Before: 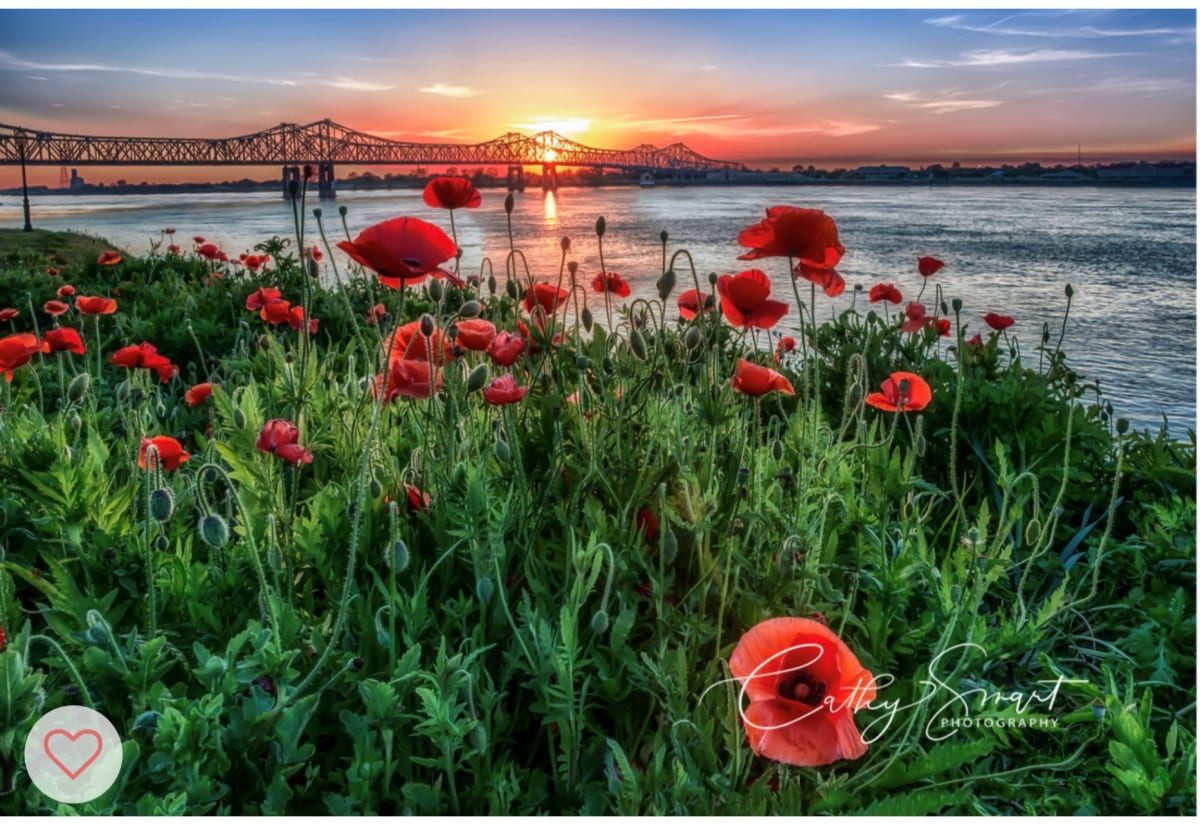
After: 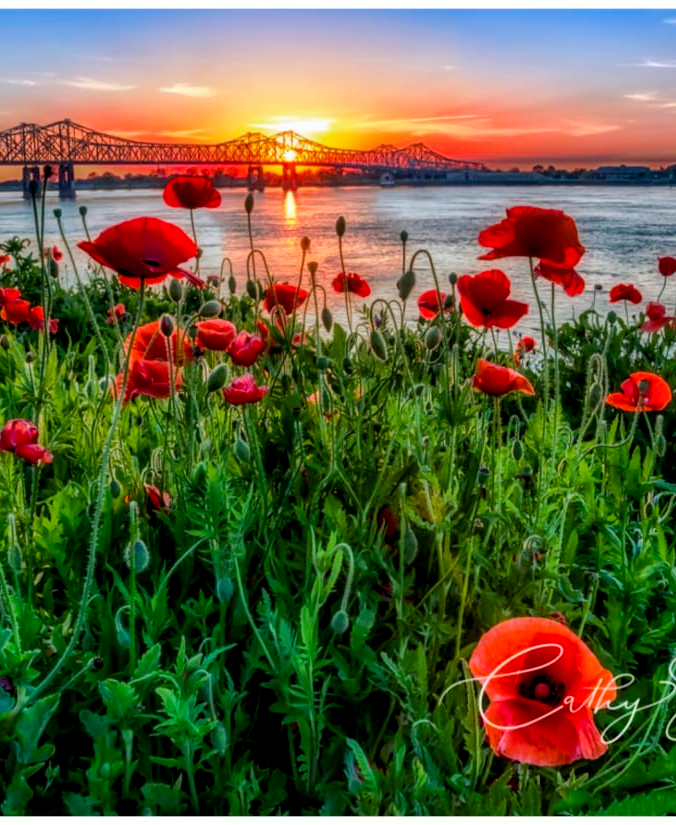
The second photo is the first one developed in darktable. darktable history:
color balance rgb: global offset › luminance -0.501%, white fulcrum 1 EV, perceptual saturation grading › global saturation 39.426%, perceptual brilliance grading › mid-tones 9.464%, perceptual brilliance grading › shadows 15.133%, global vibrance 9.253%
crop: left 21.685%, right 21.979%, bottom 0.013%
